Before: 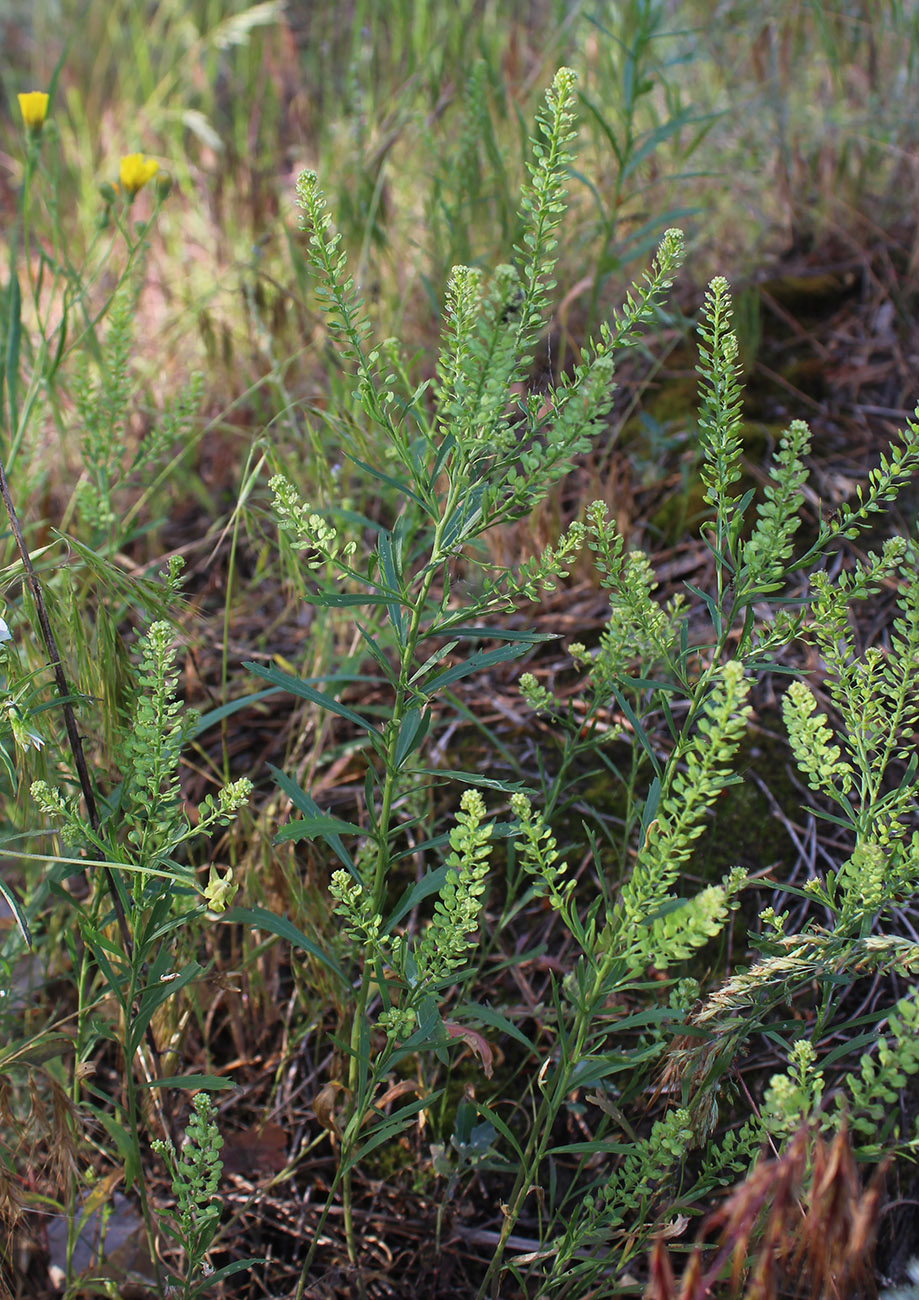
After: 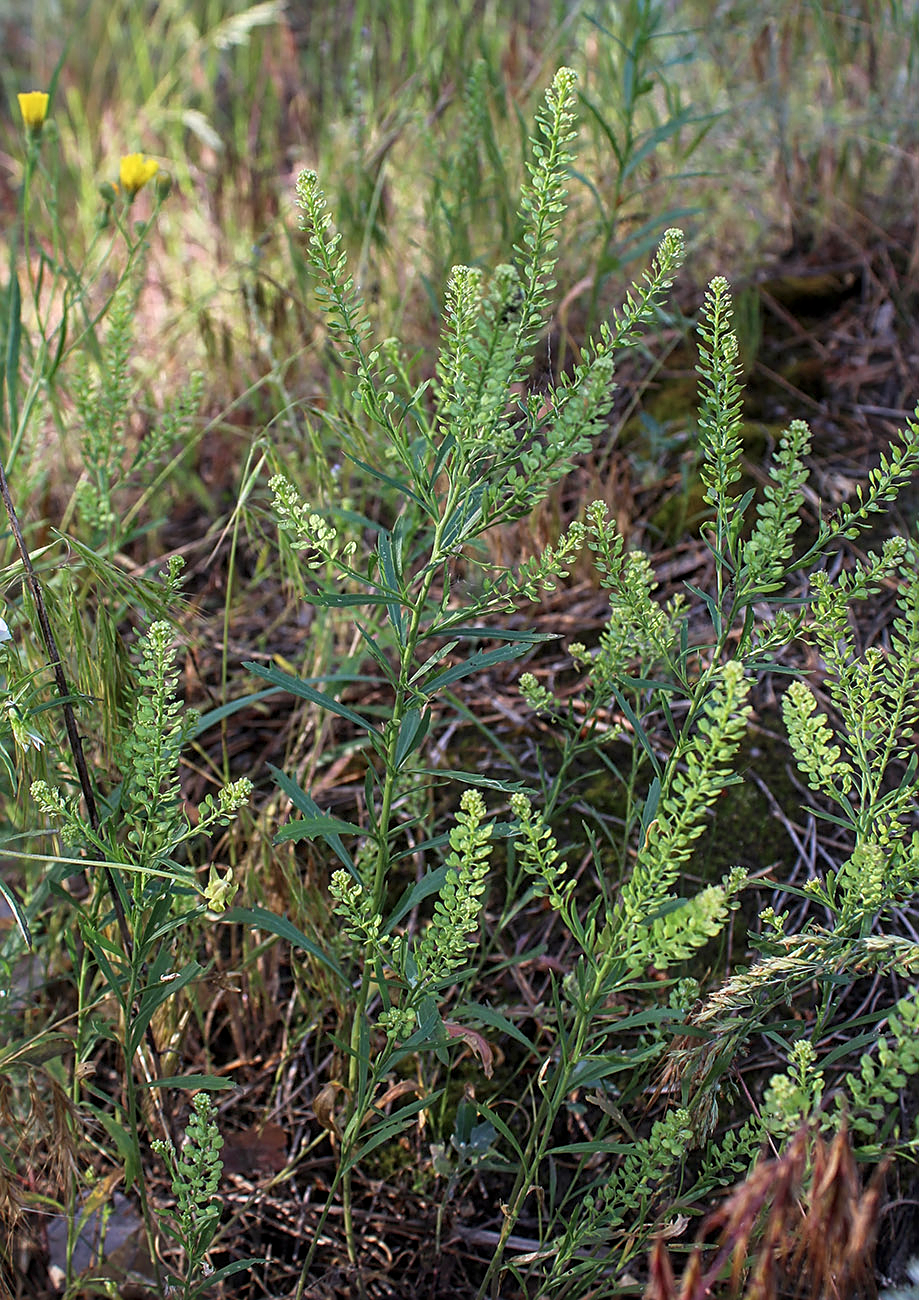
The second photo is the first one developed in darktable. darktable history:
local contrast: on, module defaults
sharpen: amount 0.563
